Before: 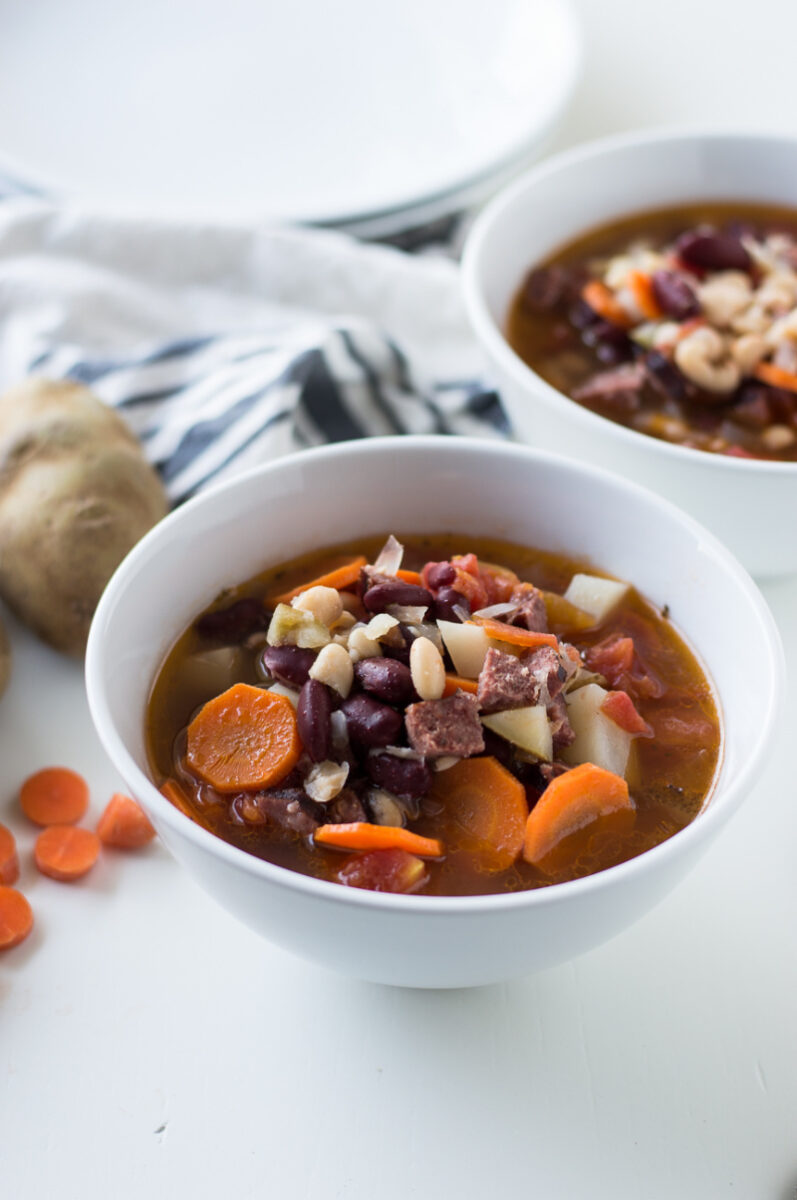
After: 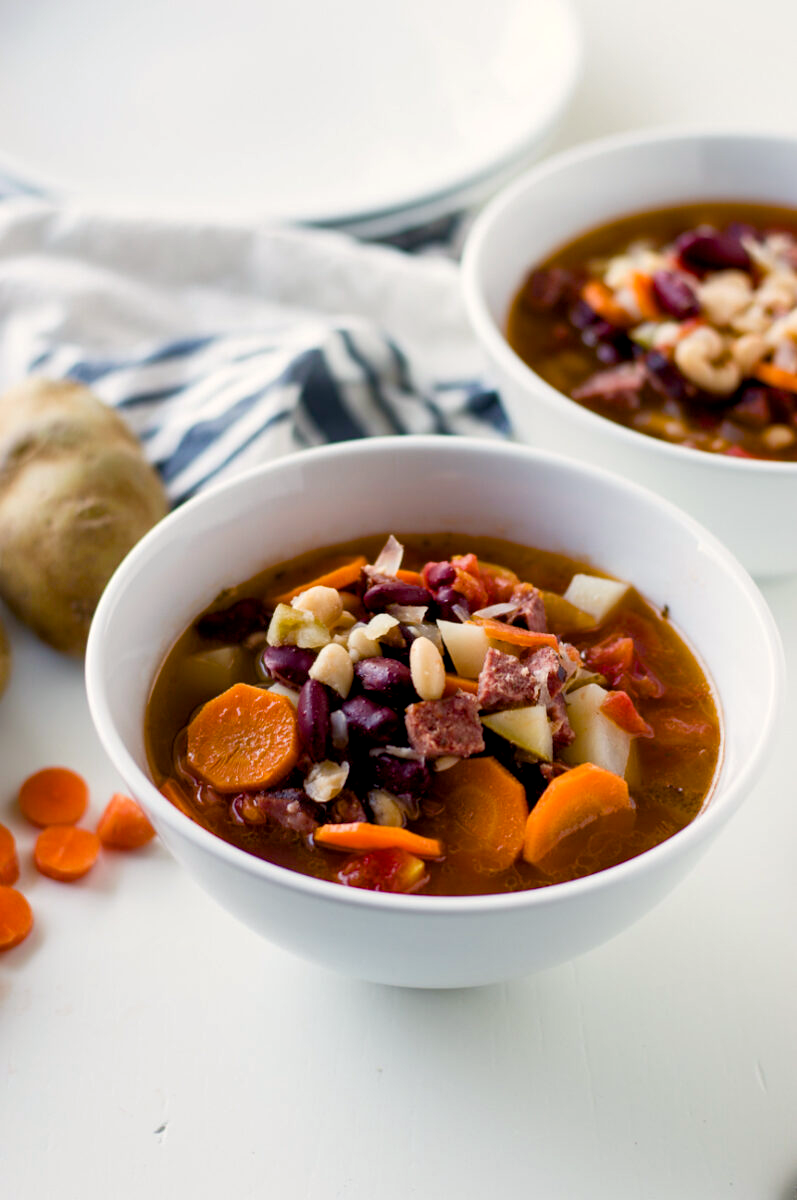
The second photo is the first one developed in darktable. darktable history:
local contrast: mode bilateral grid, contrast 20, coarseness 50, detail 120%, midtone range 0.2
color balance rgb: shadows lift › chroma 1%, shadows lift › hue 240.84°, highlights gain › chroma 2%, highlights gain › hue 73.2°, global offset › luminance -0.5%, perceptual saturation grading › global saturation 20%, perceptual saturation grading › highlights -25%, perceptual saturation grading › shadows 50%, global vibrance 25.26%
